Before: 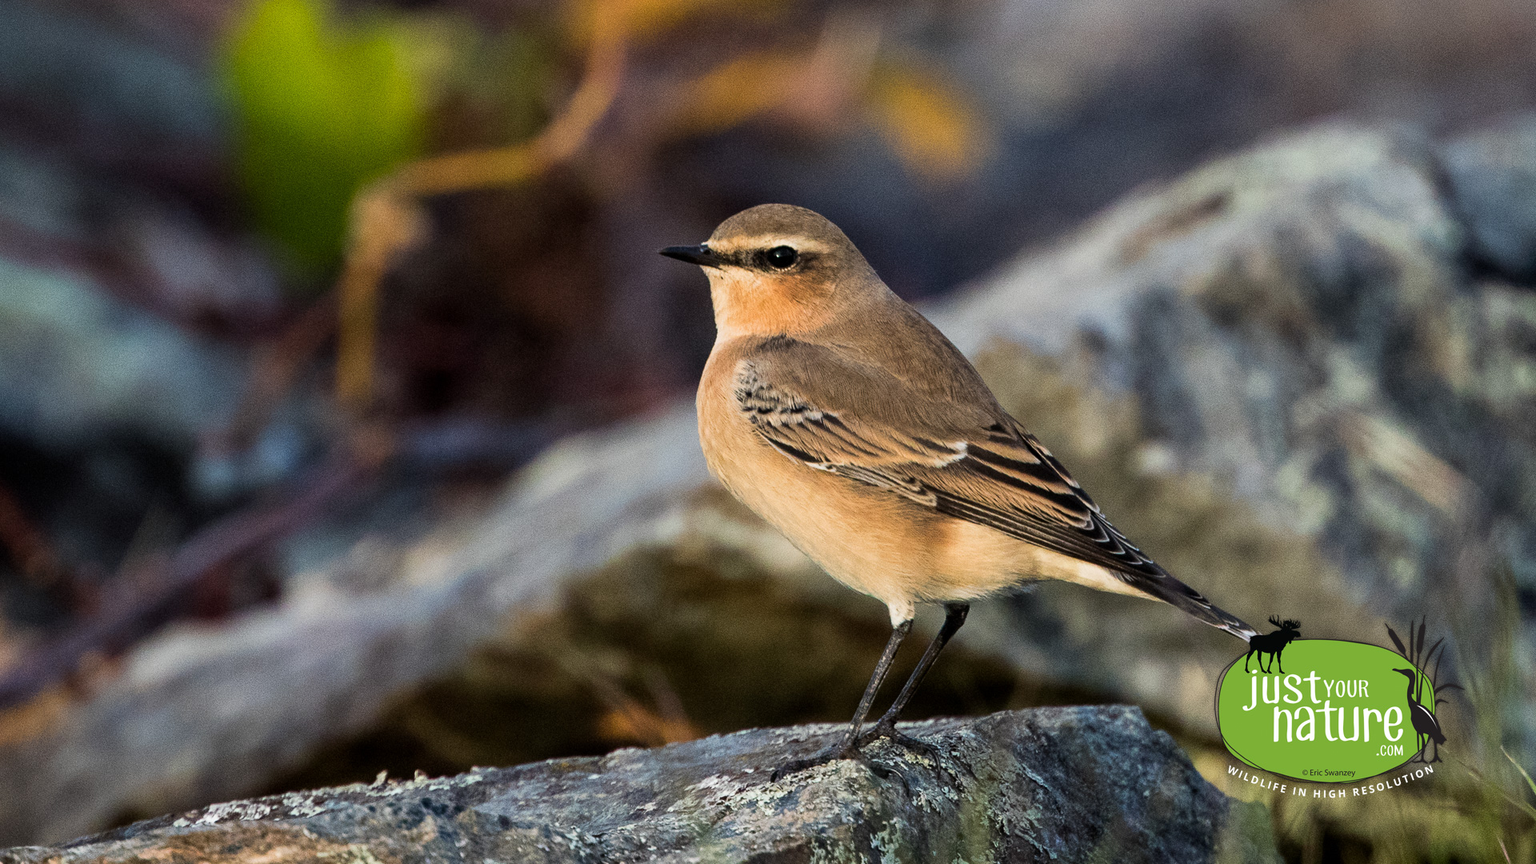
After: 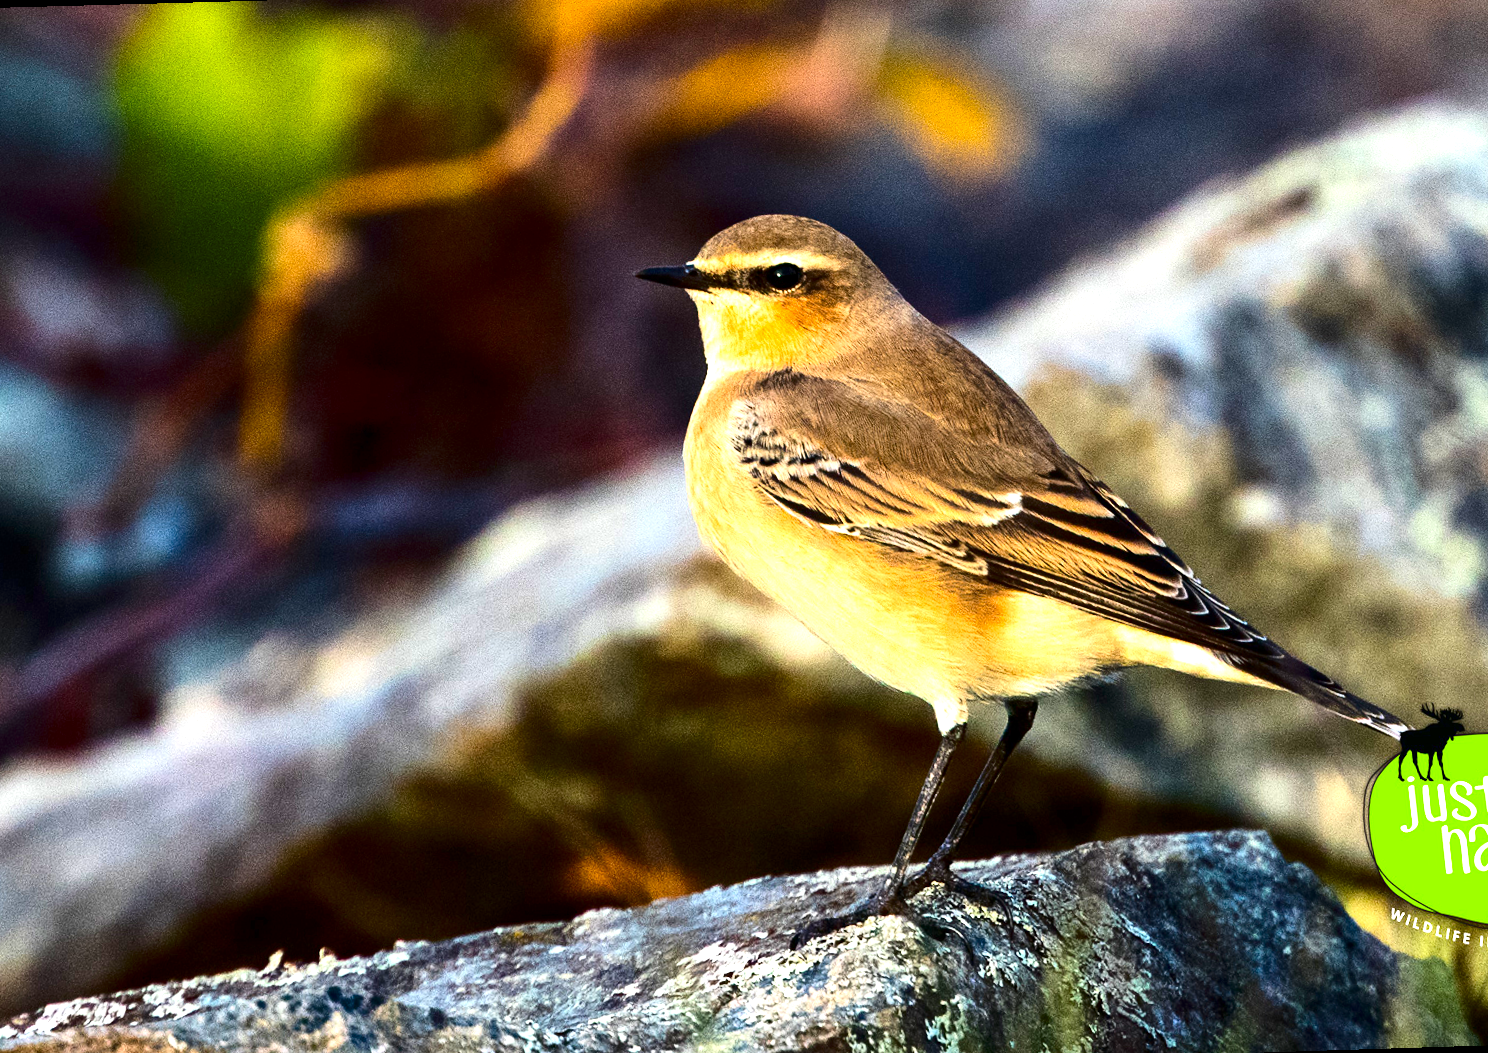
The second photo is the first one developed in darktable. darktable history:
rotate and perspective: rotation -1.68°, lens shift (vertical) -0.146, crop left 0.049, crop right 0.912, crop top 0.032, crop bottom 0.96
exposure: black level correction 0, exposure 1.2 EV, compensate exposure bias true, compensate highlight preservation false
crop: left 8.026%, right 7.374%
color balance rgb: perceptual saturation grading › global saturation 20%, global vibrance 20%
contrast brightness saturation: contrast 0.19, brightness -0.24, saturation 0.11
